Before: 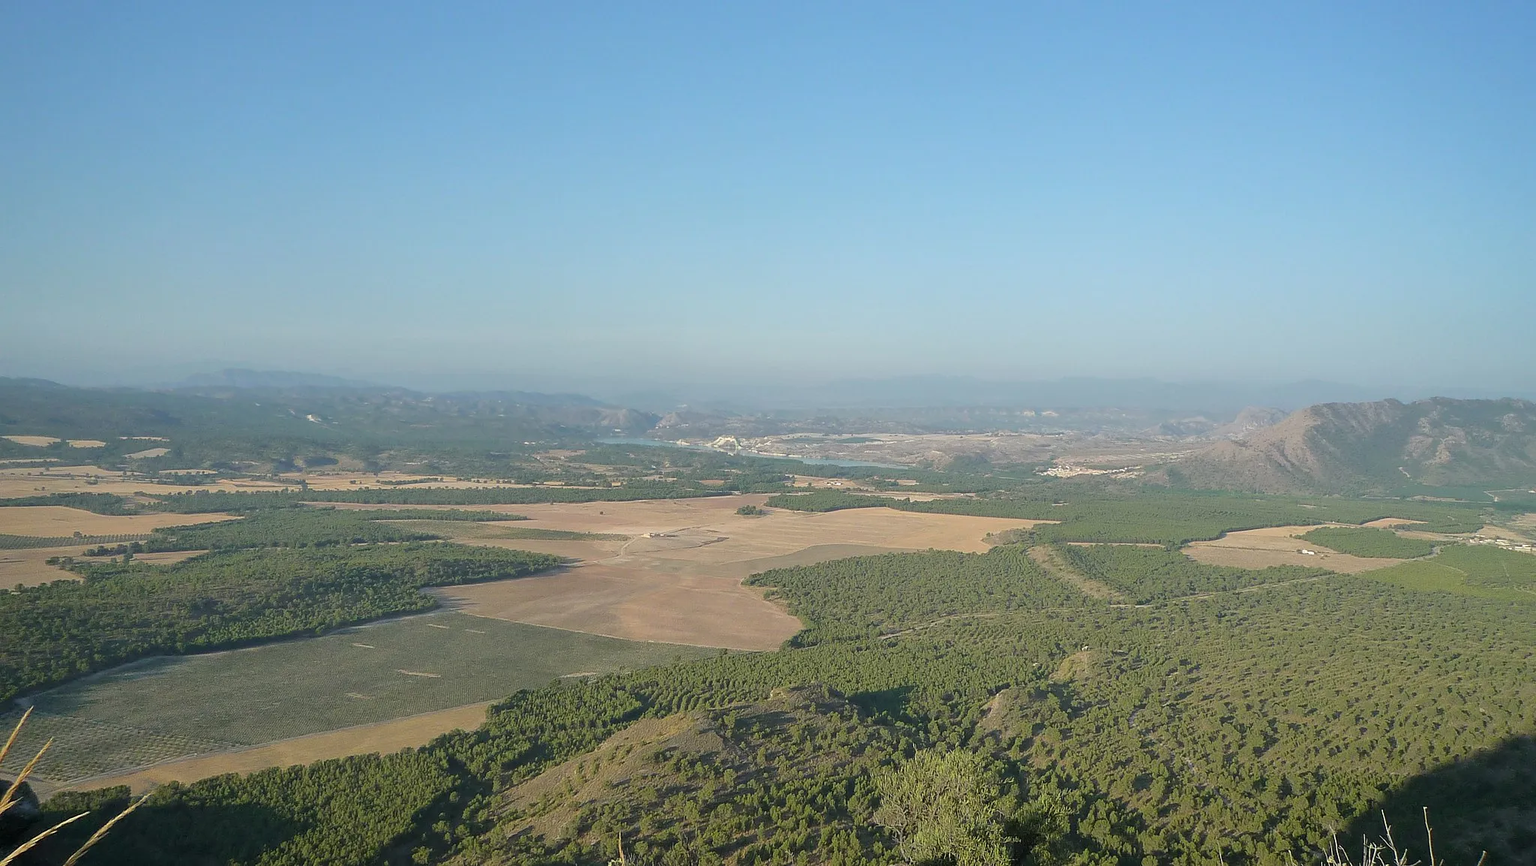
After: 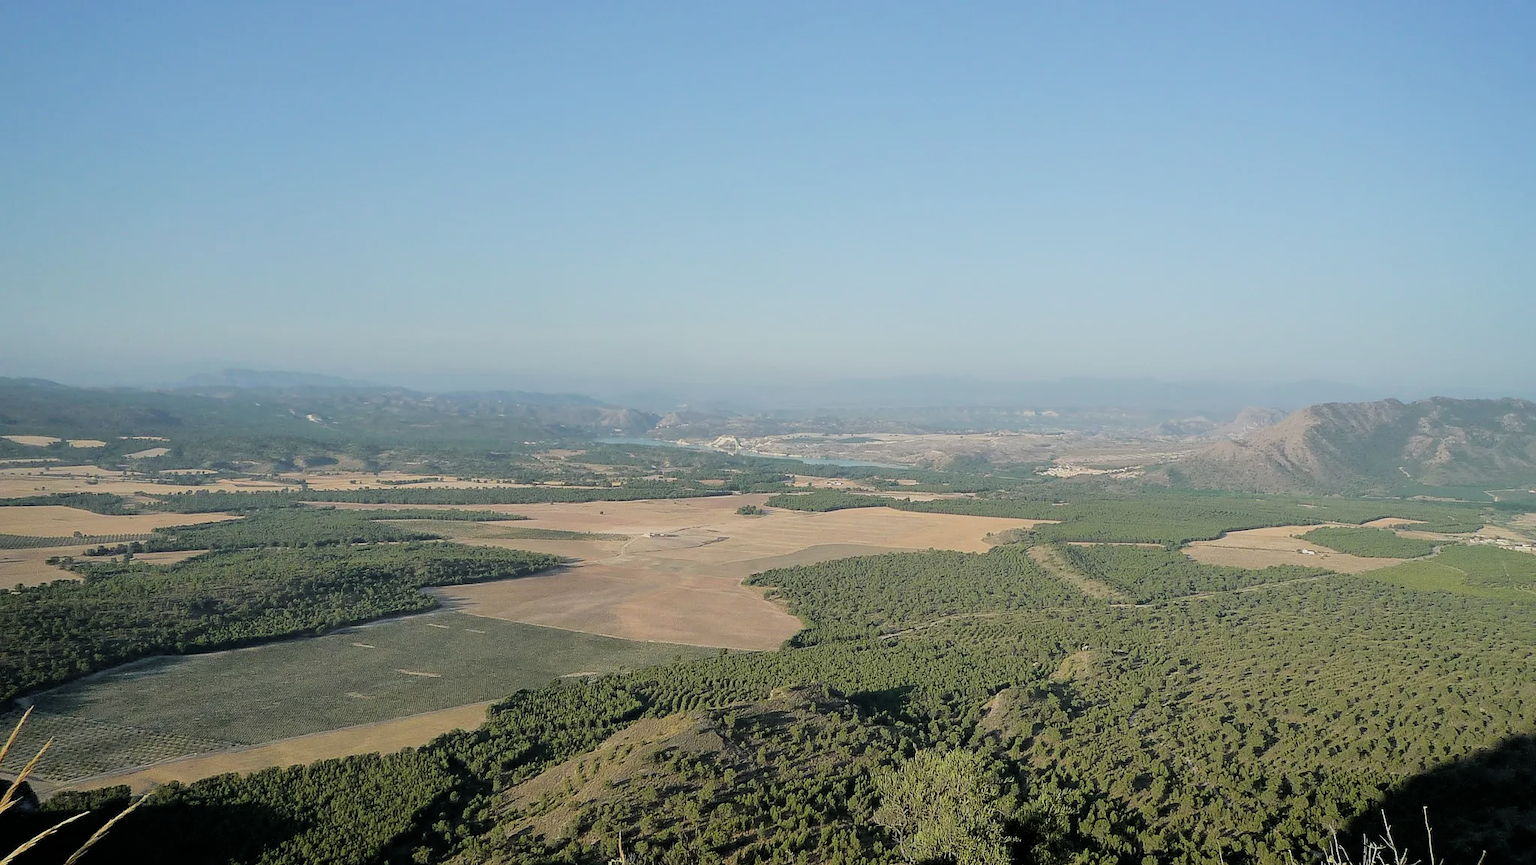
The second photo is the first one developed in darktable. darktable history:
filmic rgb: black relative exposure -5.13 EV, white relative exposure 3.98 EV, hardness 2.88, contrast 1.297, highlights saturation mix -28.81%
